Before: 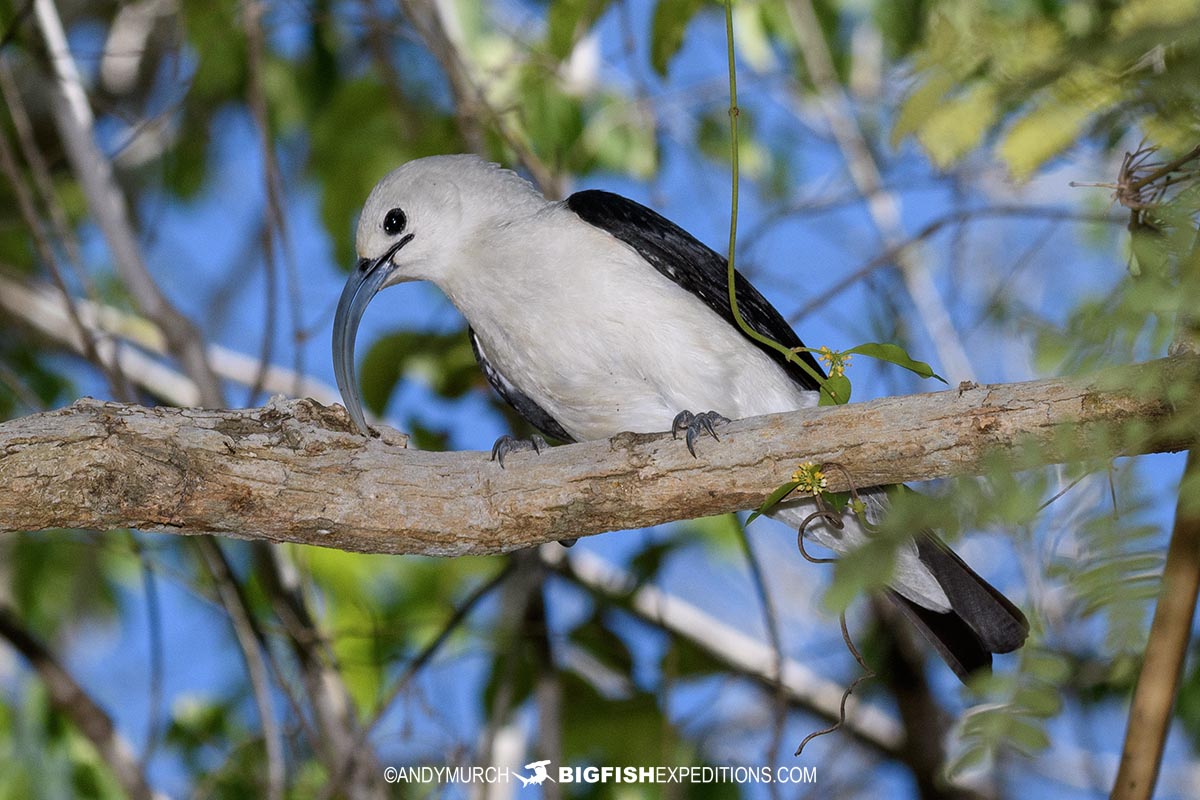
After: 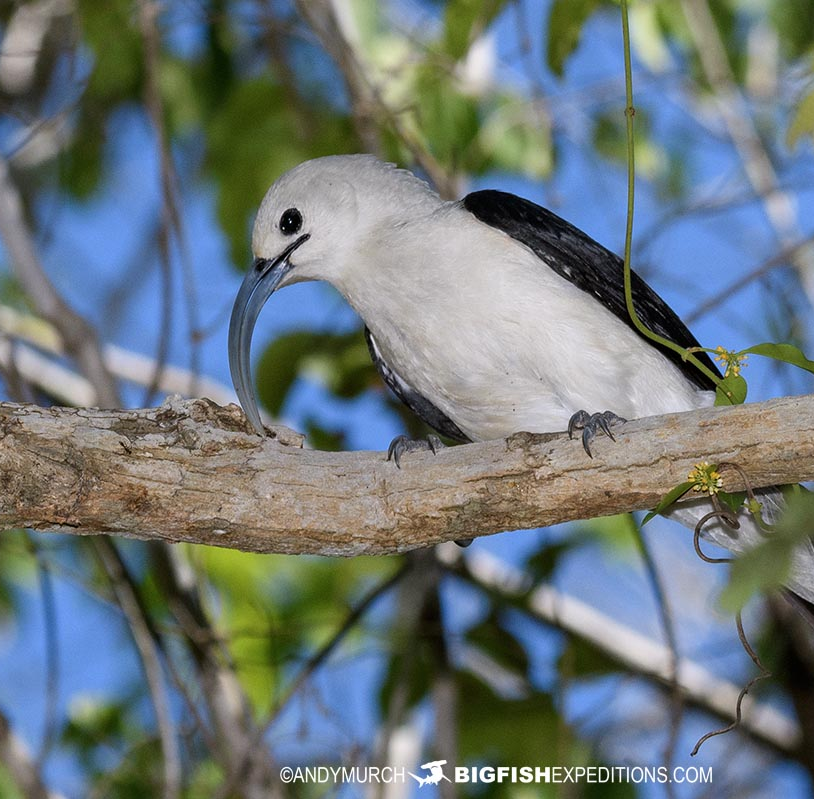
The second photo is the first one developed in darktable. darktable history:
crop and rotate: left 8.676%, right 23.432%
